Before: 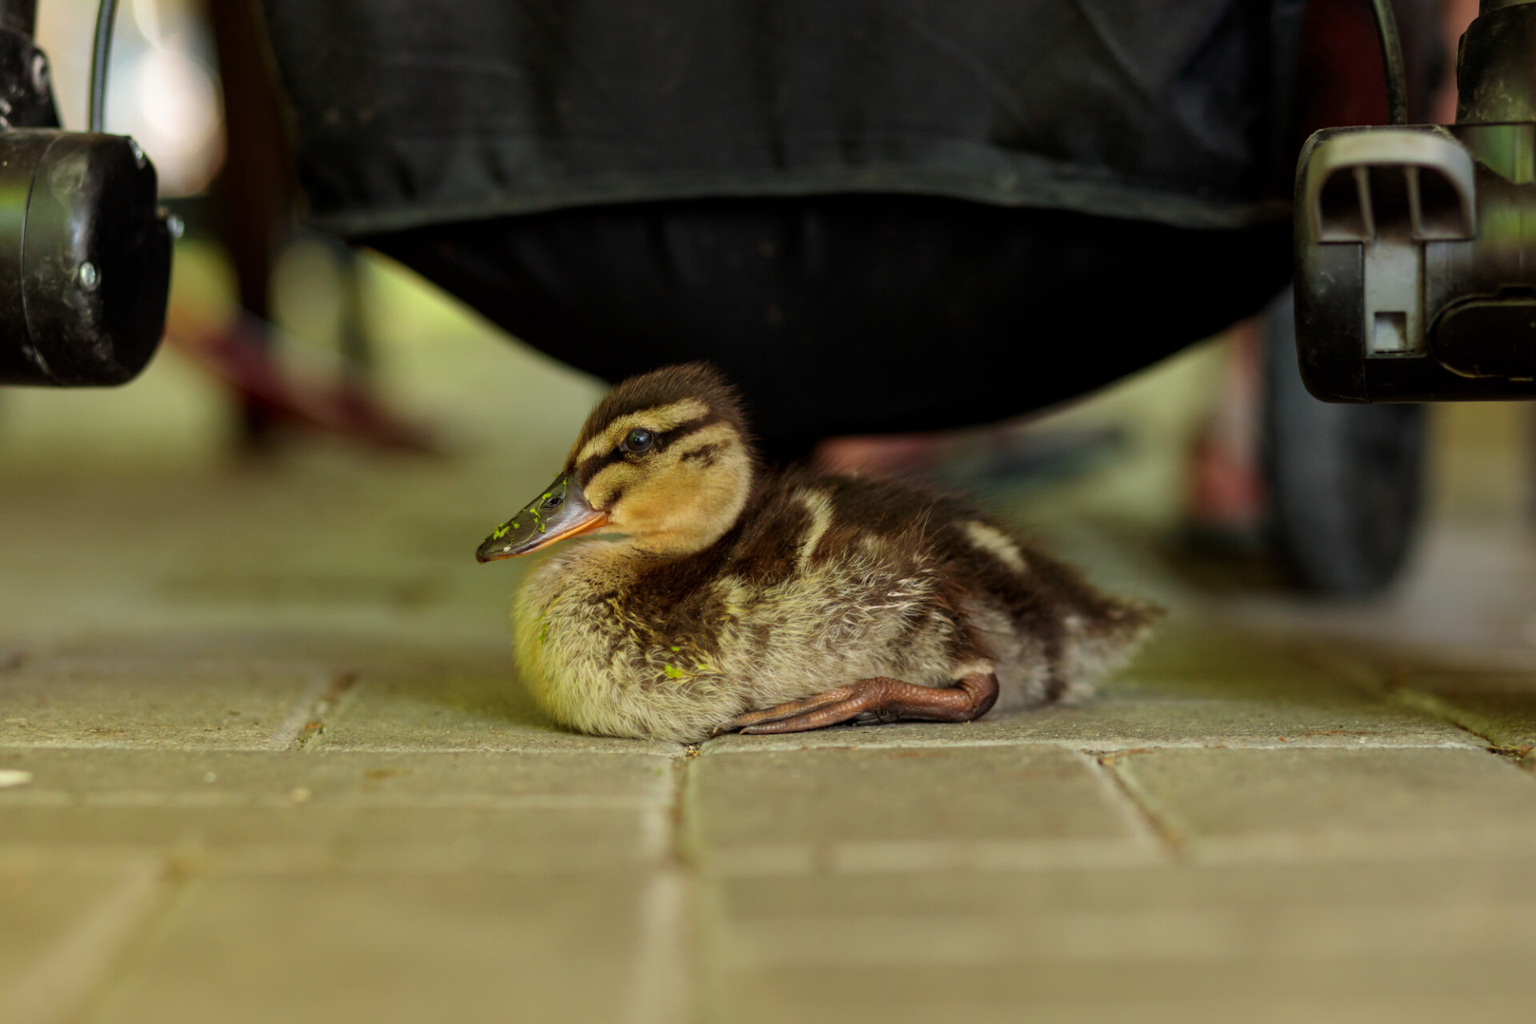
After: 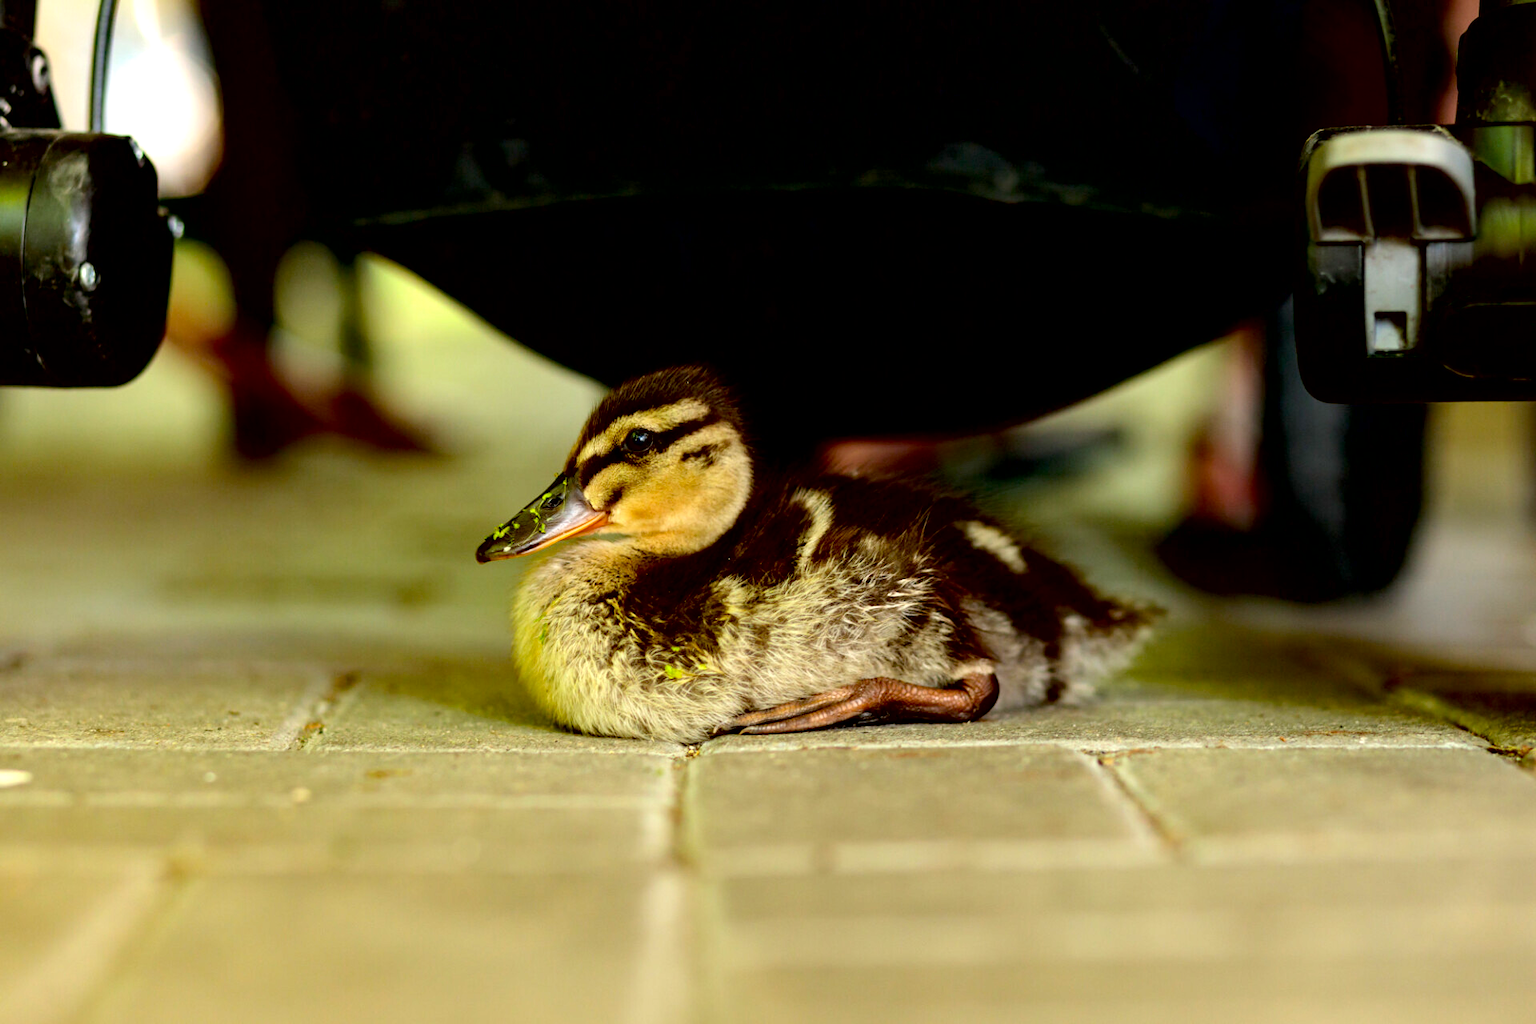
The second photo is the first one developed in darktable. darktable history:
tone equalizer: -8 EV -0.74 EV, -7 EV -0.698 EV, -6 EV -0.563 EV, -5 EV -0.375 EV, -3 EV 0.395 EV, -2 EV 0.6 EV, -1 EV 0.674 EV, +0 EV 0.762 EV, mask exposure compensation -0.493 EV
contrast brightness saturation: contrast 0.073
exposure: black level correction 0.024, exposure 0.183 EV, compensate highlight preservation false
